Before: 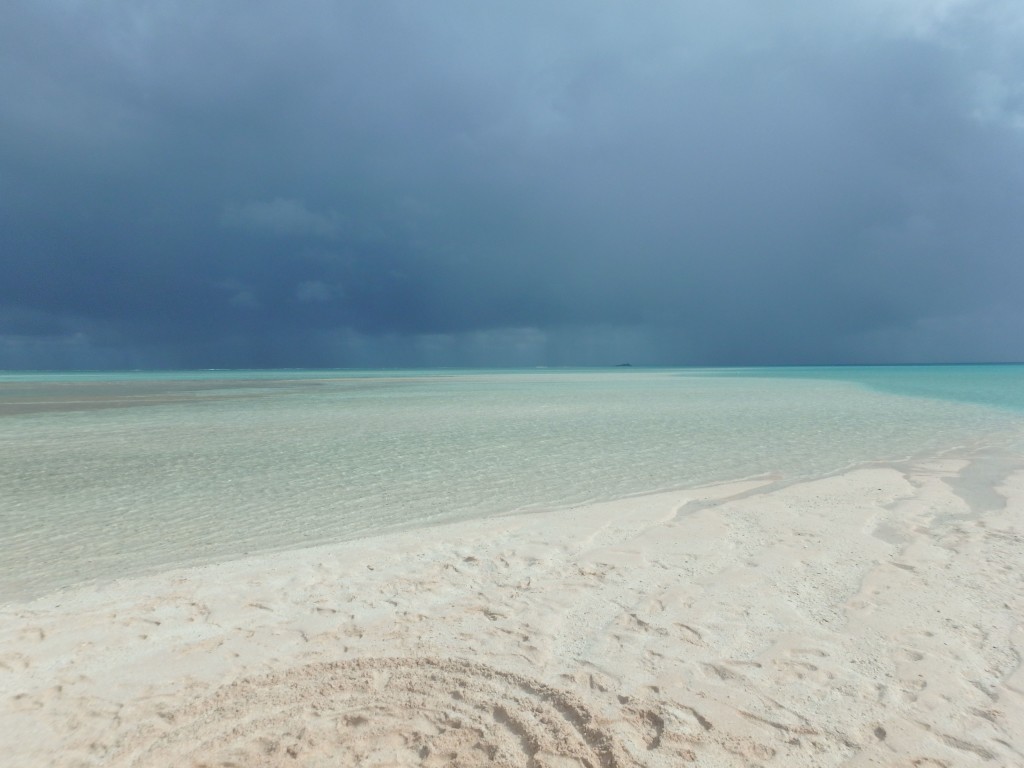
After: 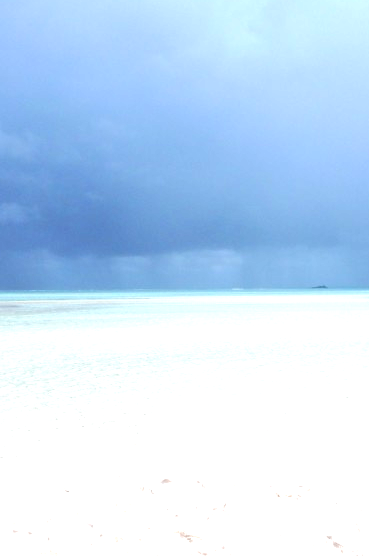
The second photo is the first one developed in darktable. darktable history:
crop and rotate: left 29.759%, top 10.173%, right 34.178%, bottom 17.407%
exposure: black level correction 0, exposure 1.536 EV, compensate highlight preservation false
tone curve: curves: ch0 [(0, 0.142) (0.384, 0.314) (0.752, 0.711) (0.991, 0.95)]; ch1 [(0.006, 0.129) (0.346, 0.384) (1, 1)]; ch2 [(0.003, 0.057) (0.261, 0.248) (1, 1)], color space Lab, independent channels, preserve colors none
